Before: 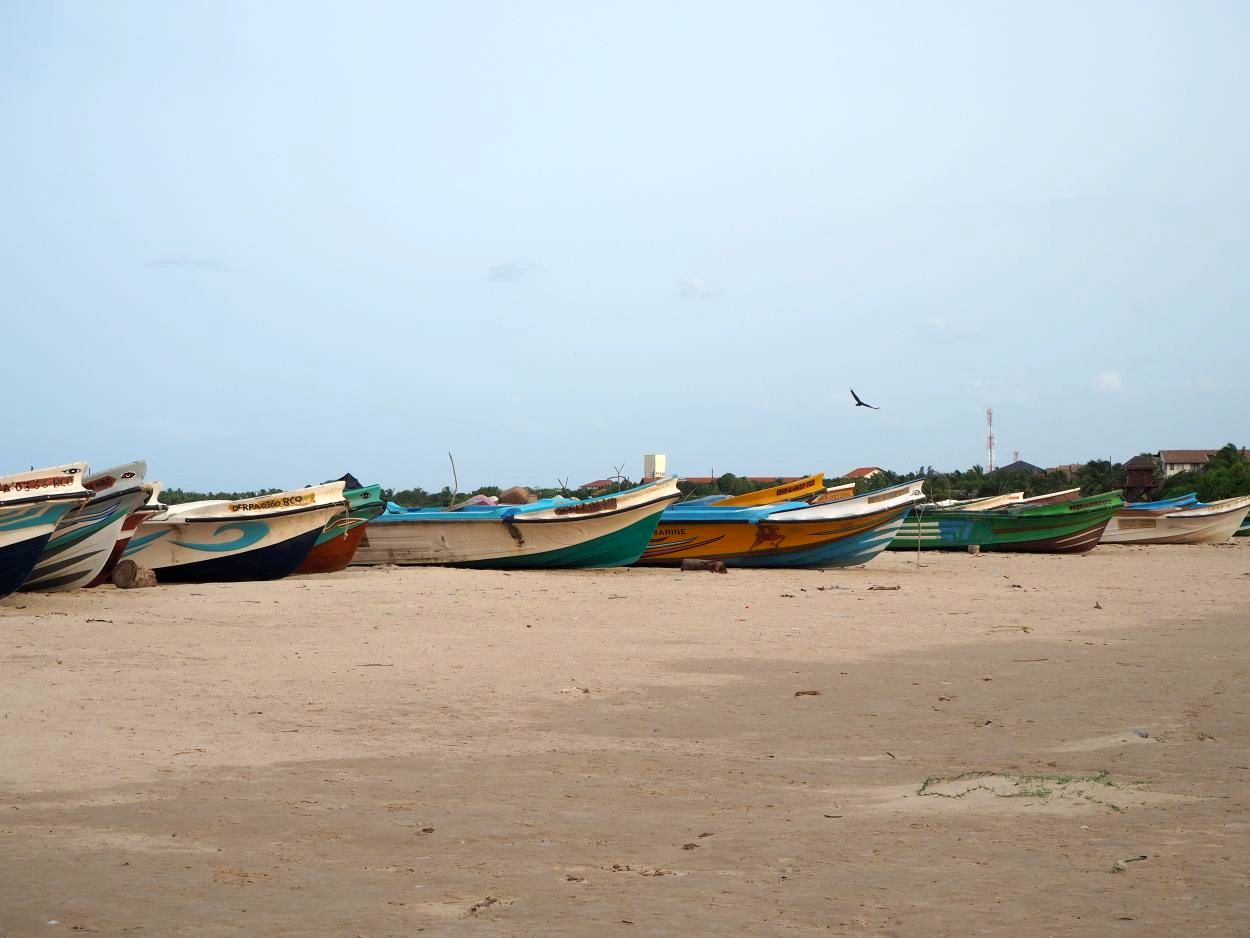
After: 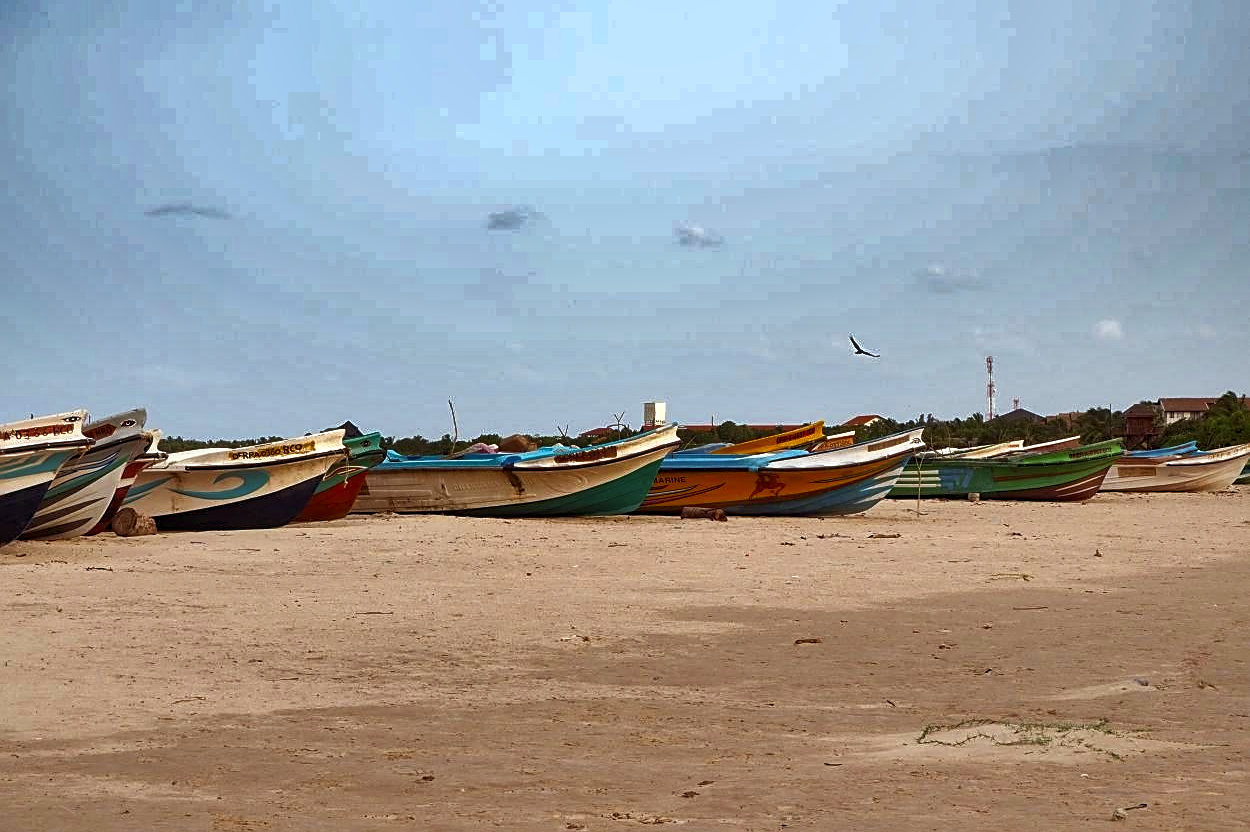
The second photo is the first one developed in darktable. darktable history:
exposure: black level correction 0, exposure 0.5 EV, compensate exposure bias true, compensate highlight preservation false
crop and rotate: top 5.609%, bottom 5.609%
white balance: emerald 1
color balance: contrast -15%
local contrast: on, module defaults
sharpen: amount 0.575
rgb levels: mode RGB, independent channels, levels [[0, 0.5, 1], [0, 0.521, 1], [0, 0.536, 1]]
shadows and highlights: shadows 20.91, highlights -82.73, soften with gaussian
